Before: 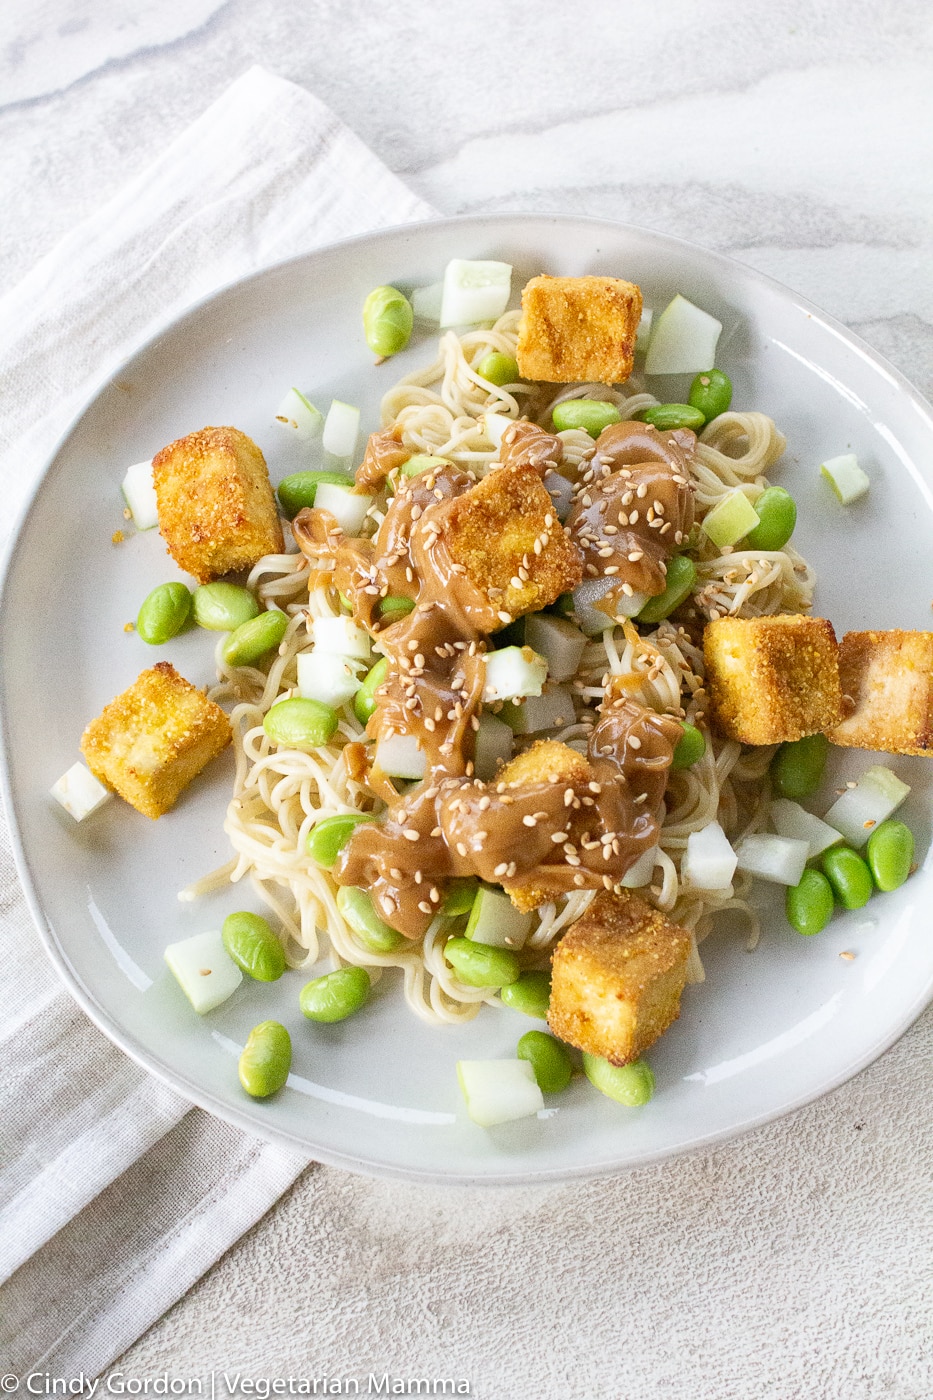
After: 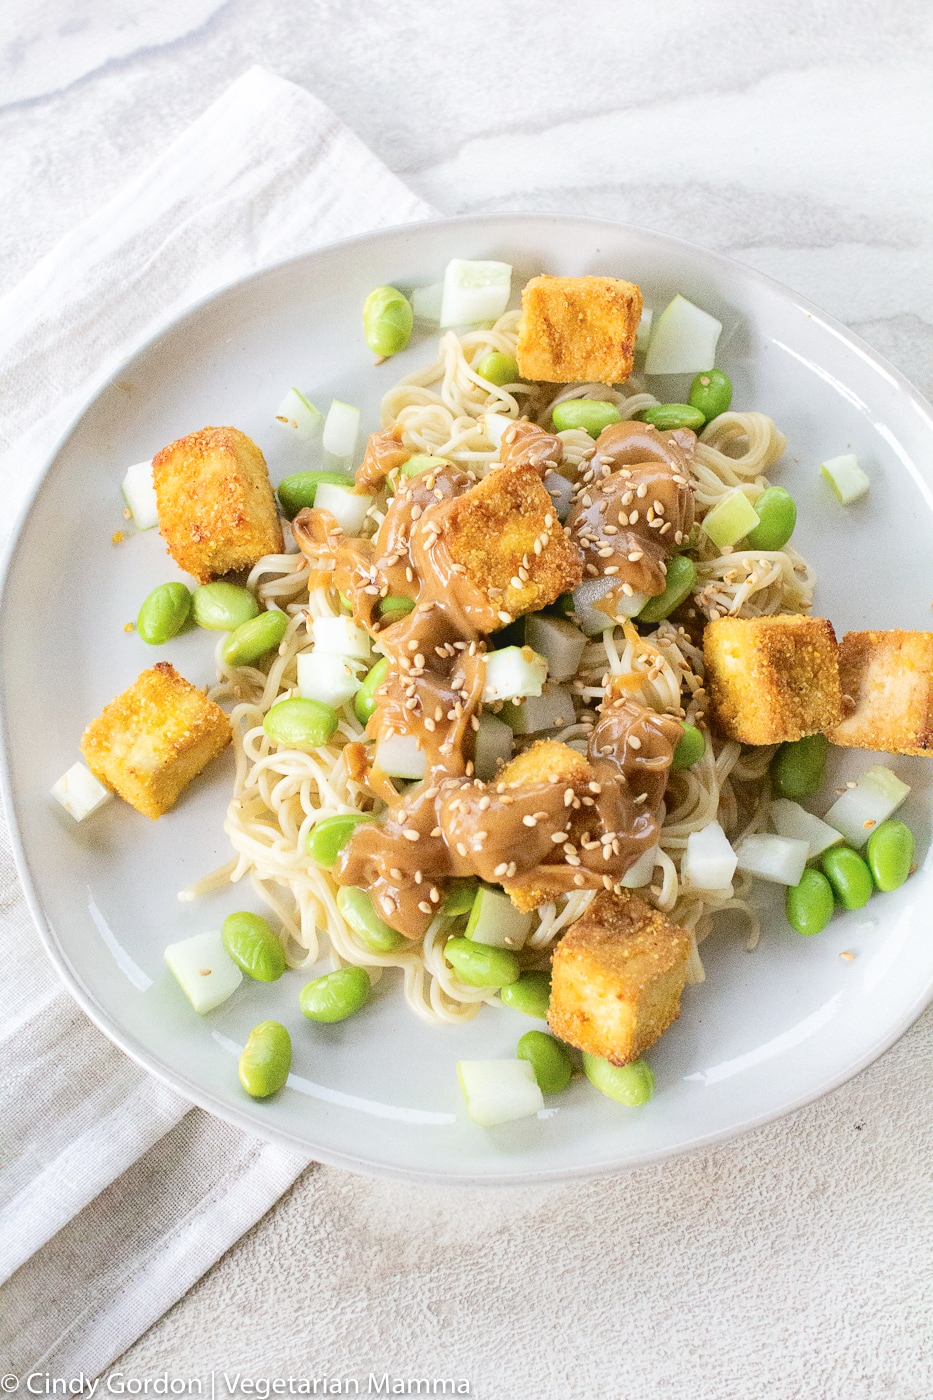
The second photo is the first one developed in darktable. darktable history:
levels: levels [0, 0.498, 0.996]
exposure: compensate highlight preservation false
tone curve: curves: ch0 [(0, 0) (0.003, 0.047) (0.011, 0.051) (0.025, 0.061) (0.044, 0.075) (0.069, 0.09) (0.1, 0.102) (0.136, 0.125) (0.177, 0.173) (0.224, 0.226) (0.277, 0.303) (0.335, 0.388) (0.399, 0.469) (0.468, 0.545) (0.543, 0.623) (0.623, 0.695) (0.709, 0.766) (0.801, 0.832) (0.898, 0.905) (1, 1)], color space Lab, independent channels, preserve colors none
